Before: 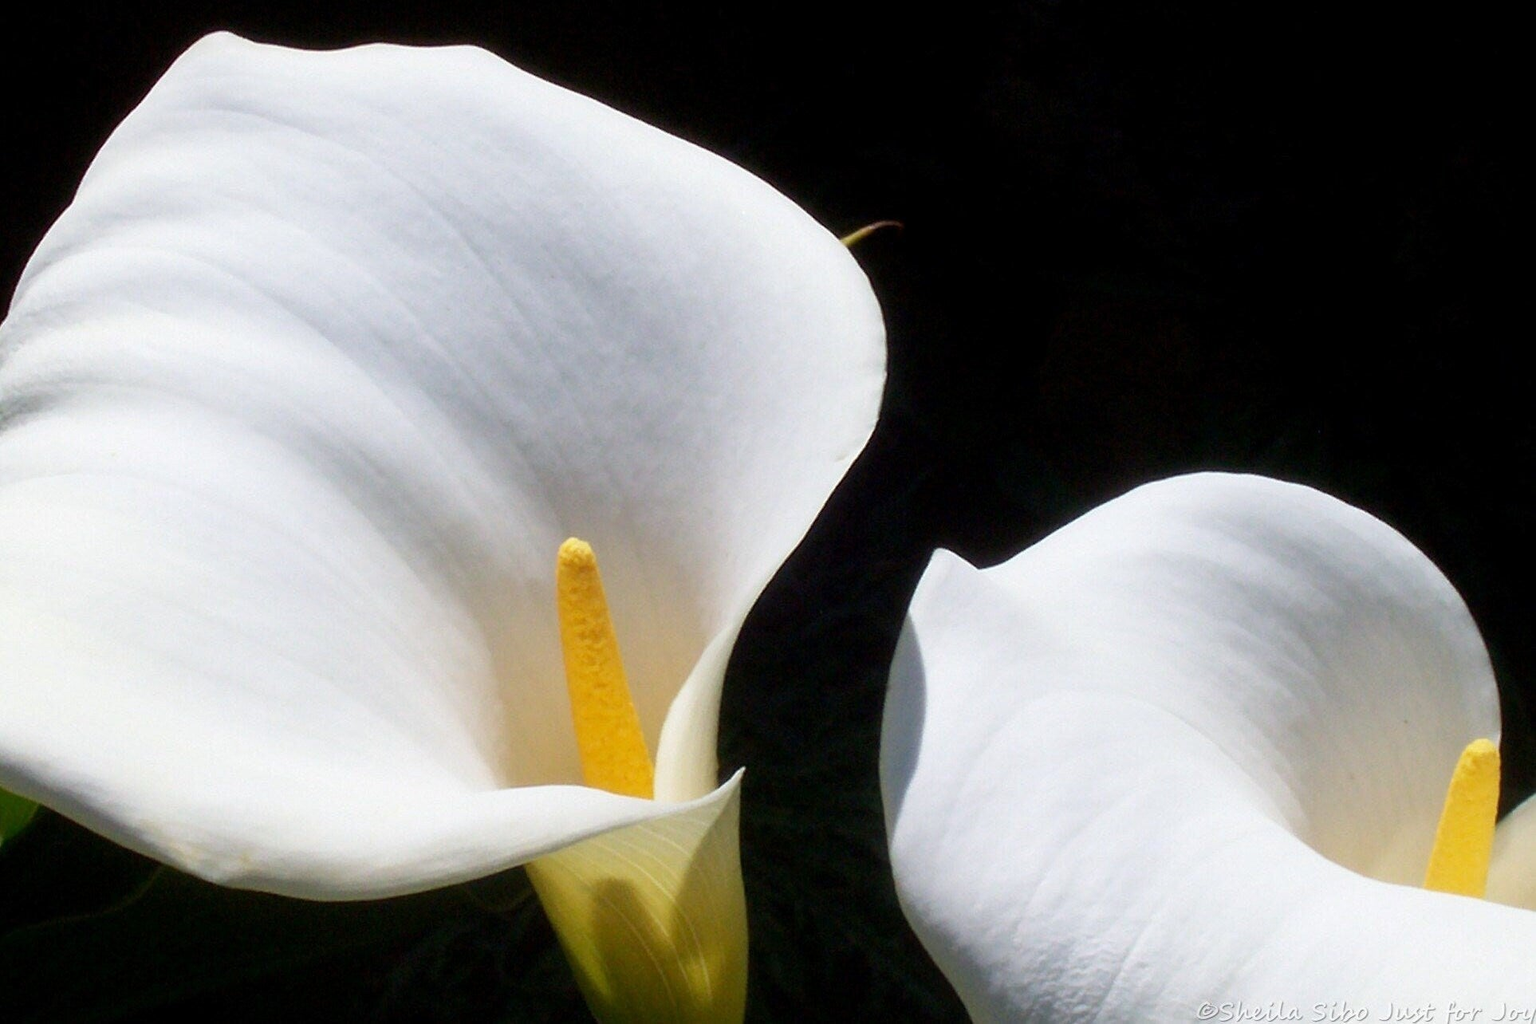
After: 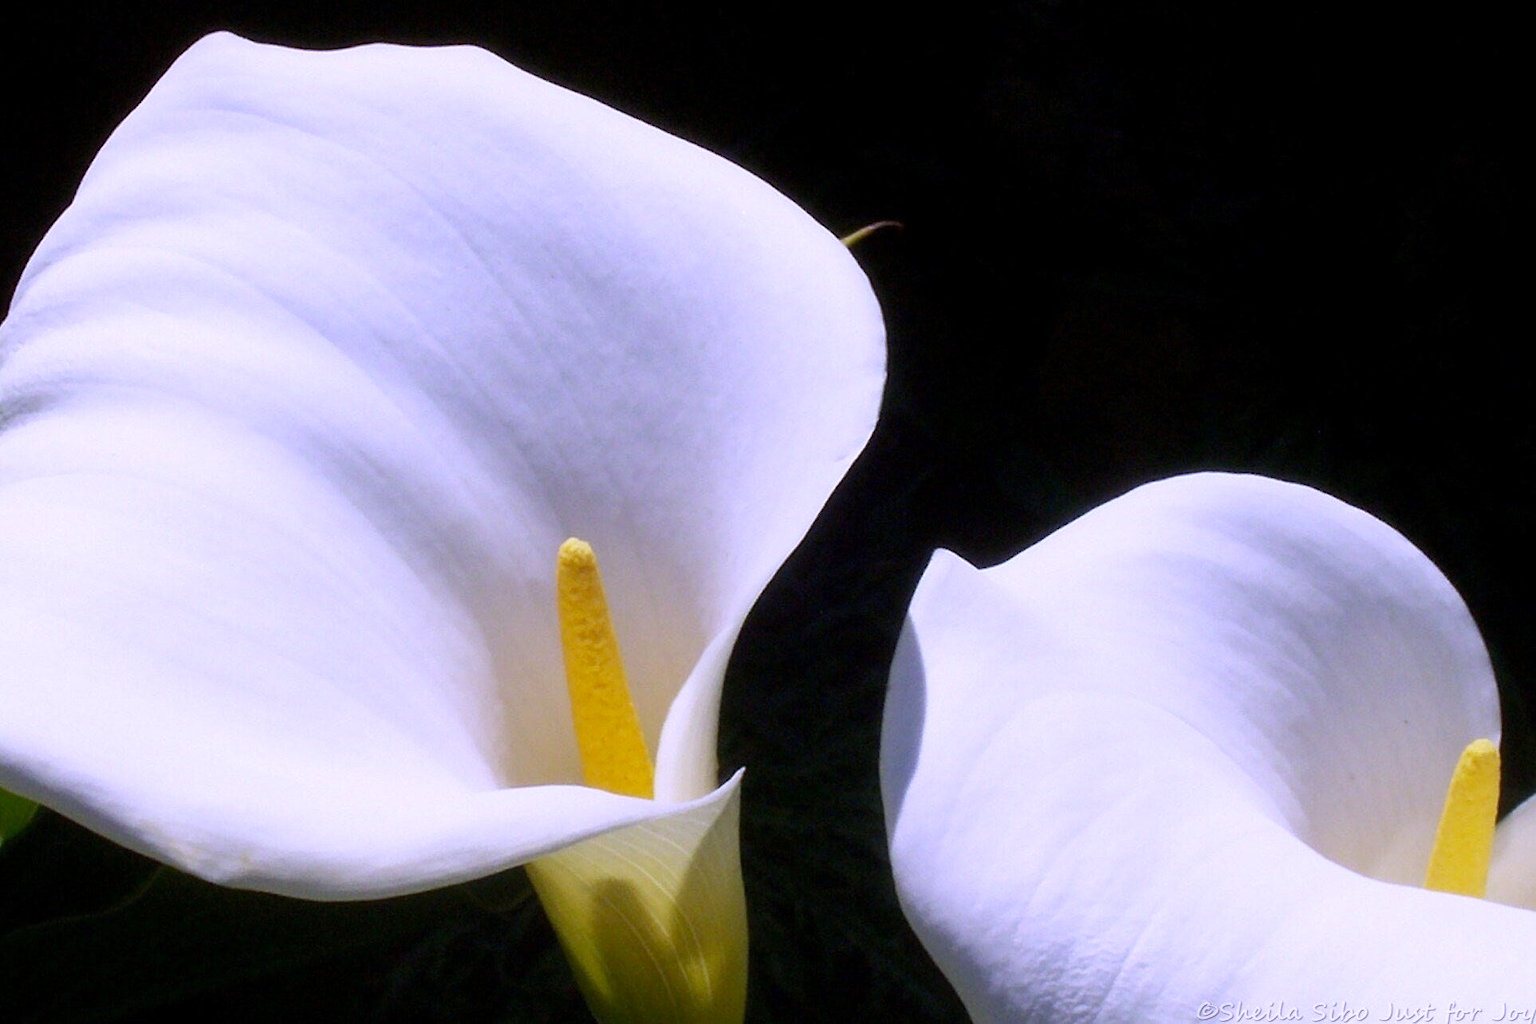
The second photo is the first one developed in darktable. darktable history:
color correction: highlights a* 12.23, highlights b* 5.41
white balance: red 0.871, blue 1.249
